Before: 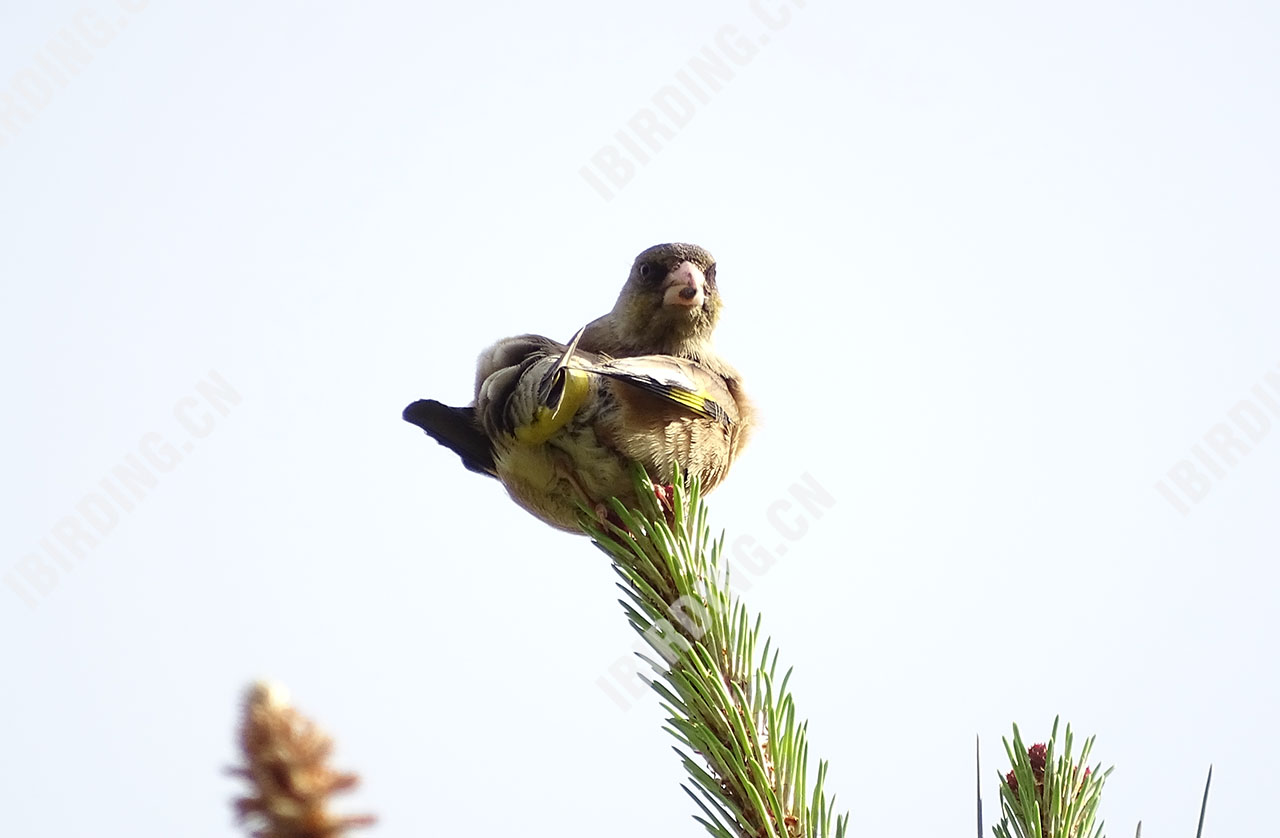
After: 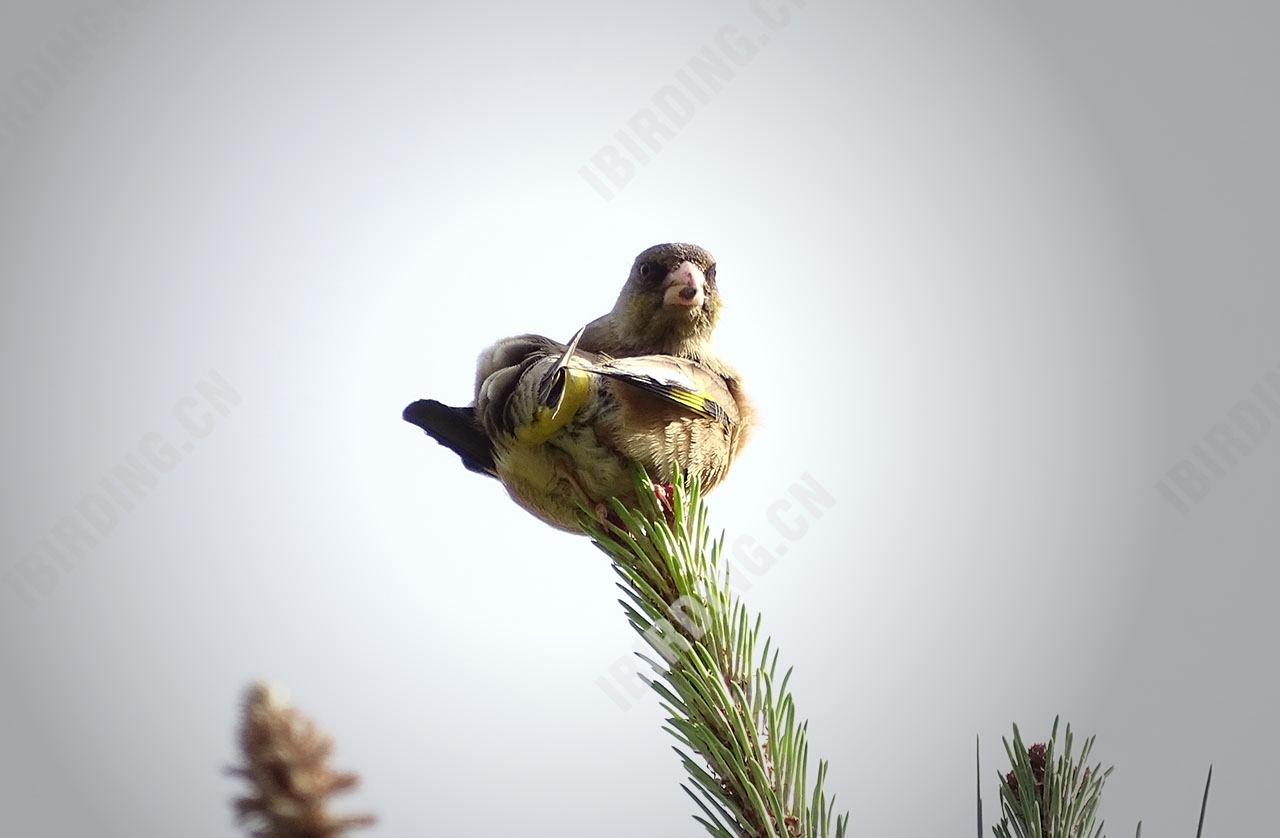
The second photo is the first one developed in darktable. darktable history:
white balance: red 1, blue 1
vignetting: fall-off start 33.76%, fall-off radius 64.94%, brightness -0.575, center (-0.12, -0.002), width/height ratio 0.959
